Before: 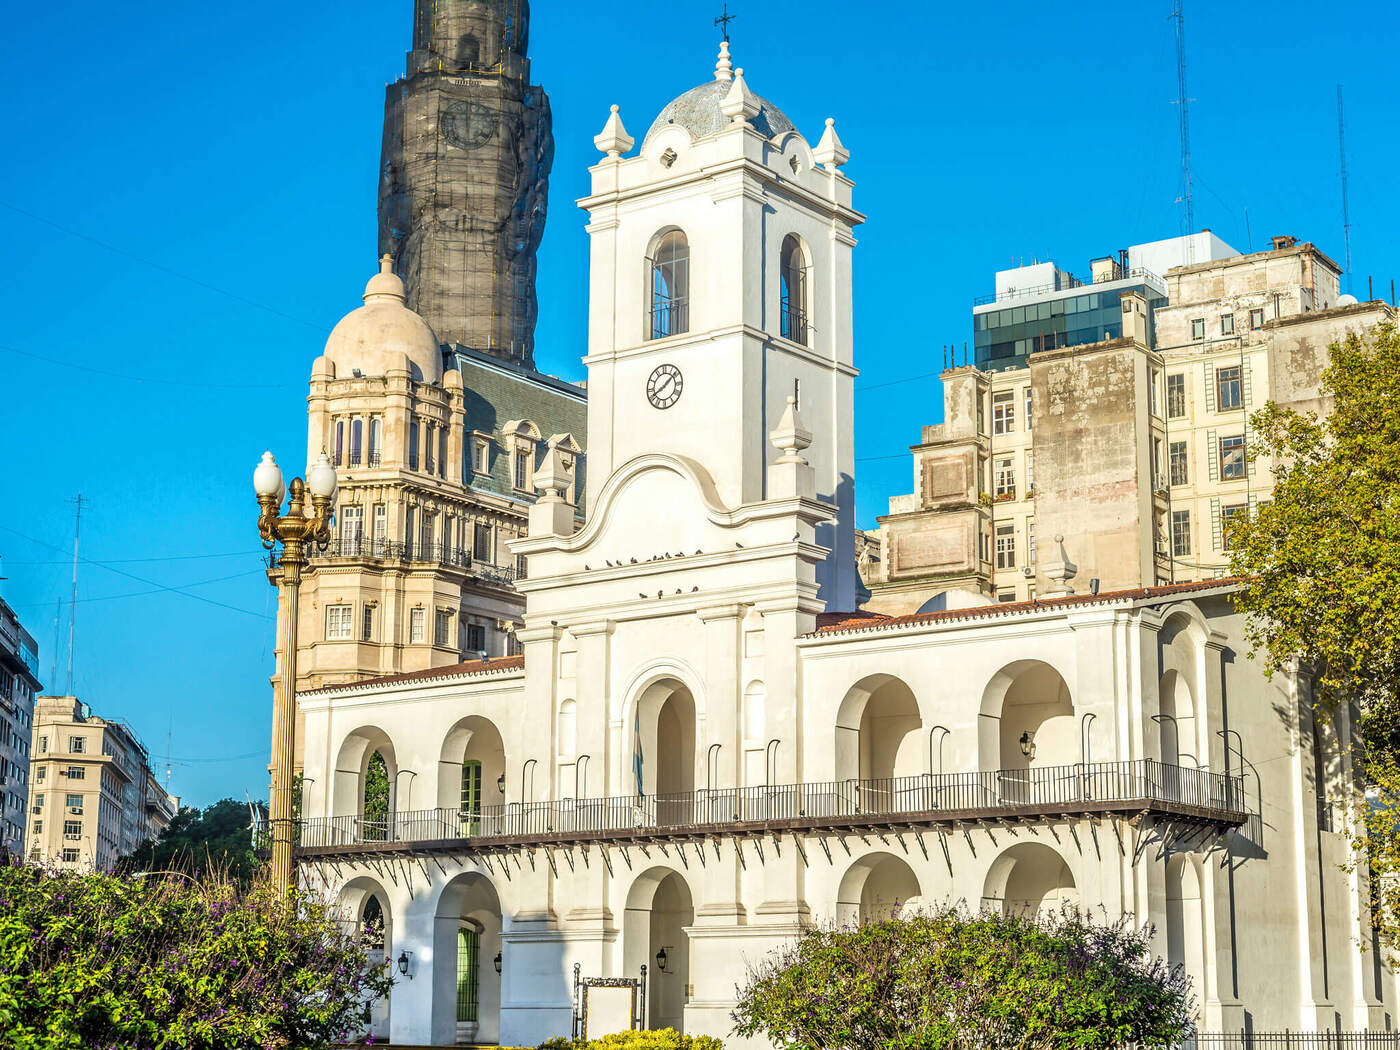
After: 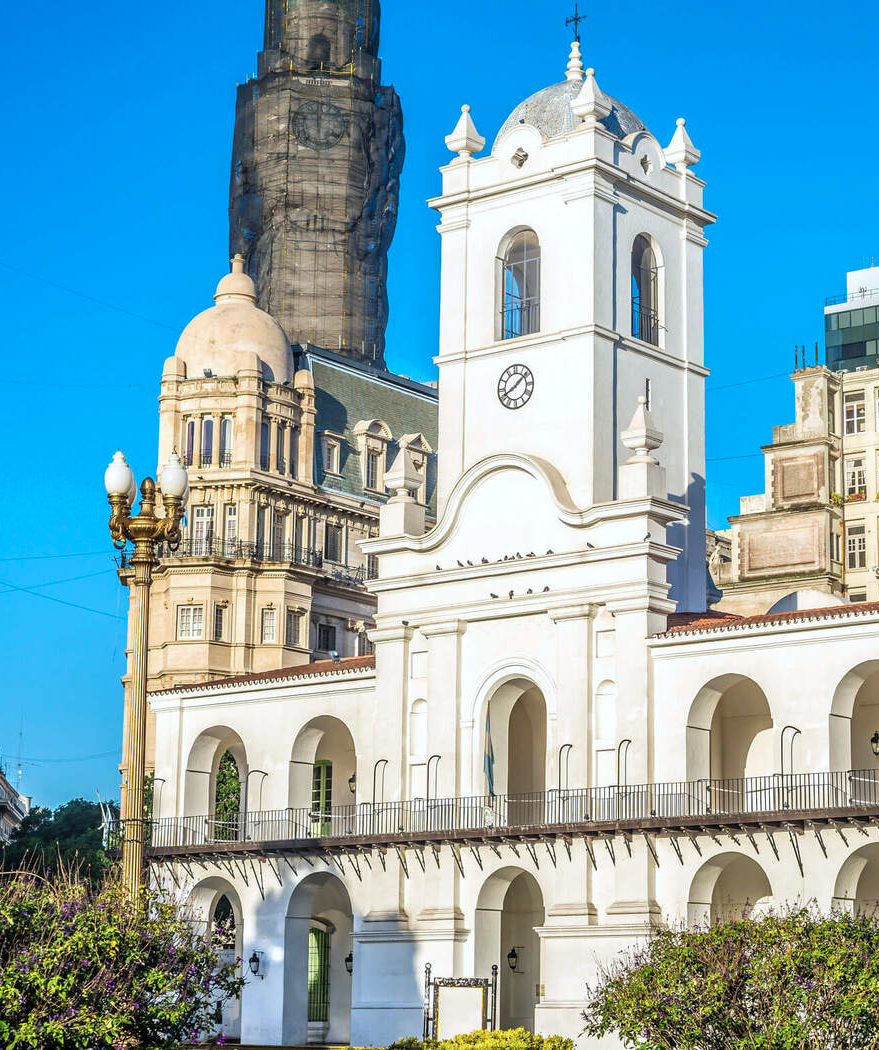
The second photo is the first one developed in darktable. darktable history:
crop: left 10.644%, right 26.528%
color calibration: illuminant as shot in camera, x 0.358, y 0.373, temperature 4628.91 K
